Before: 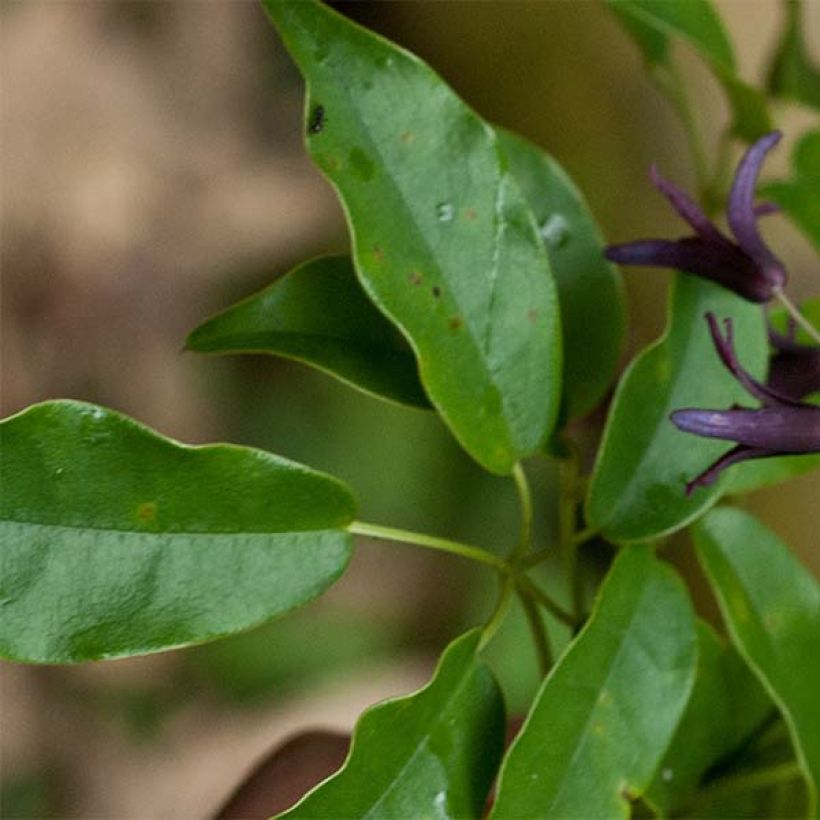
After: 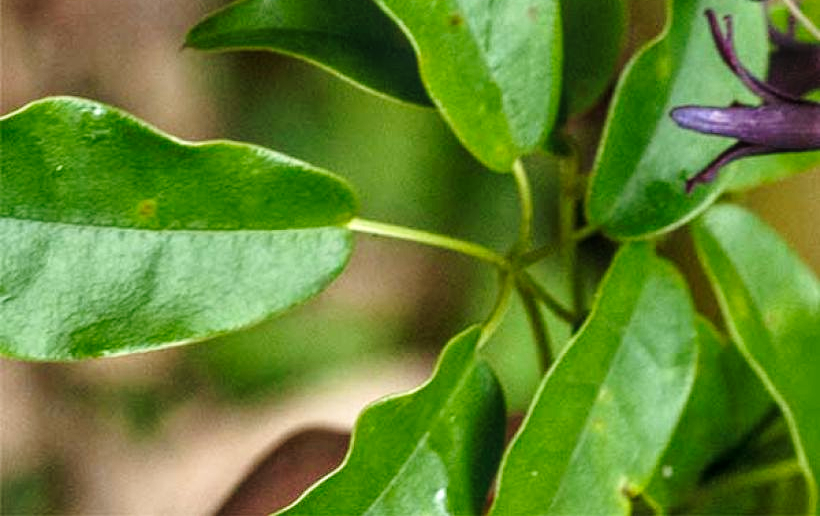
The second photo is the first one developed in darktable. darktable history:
crop and rotate: top 36.987%
exposure: black level correction 0, exposure 0.686 EV, compensate exposure bias true, compensate highlight preservation false
local contrast: highlights 6%, shadows 6%, detail 133%
tone curve: curves: ch0 [(0, 0.039) (0.104, 0.103) (0.273, 0.267) (0.448, 0.487) (0.704, 0.761) (0.886, 0.922) (0.994, 0.971)]; ch1 [(0, 0) (0.335, 0.298) (0.446, 0.413) (0.485, 0.487) (0.515, 0.503) (0.566, 0.563) (0.641, 0.655) (1, 1)]; ch2 [(0, 0) (0.314, 0.301) (0.421, 0.411) (0.502, 0.494) (0.528, 0.54) (0.557, 0.559) (0.612, 0.605) (0.722, 0.686) (1, 1)], preserve colors none
